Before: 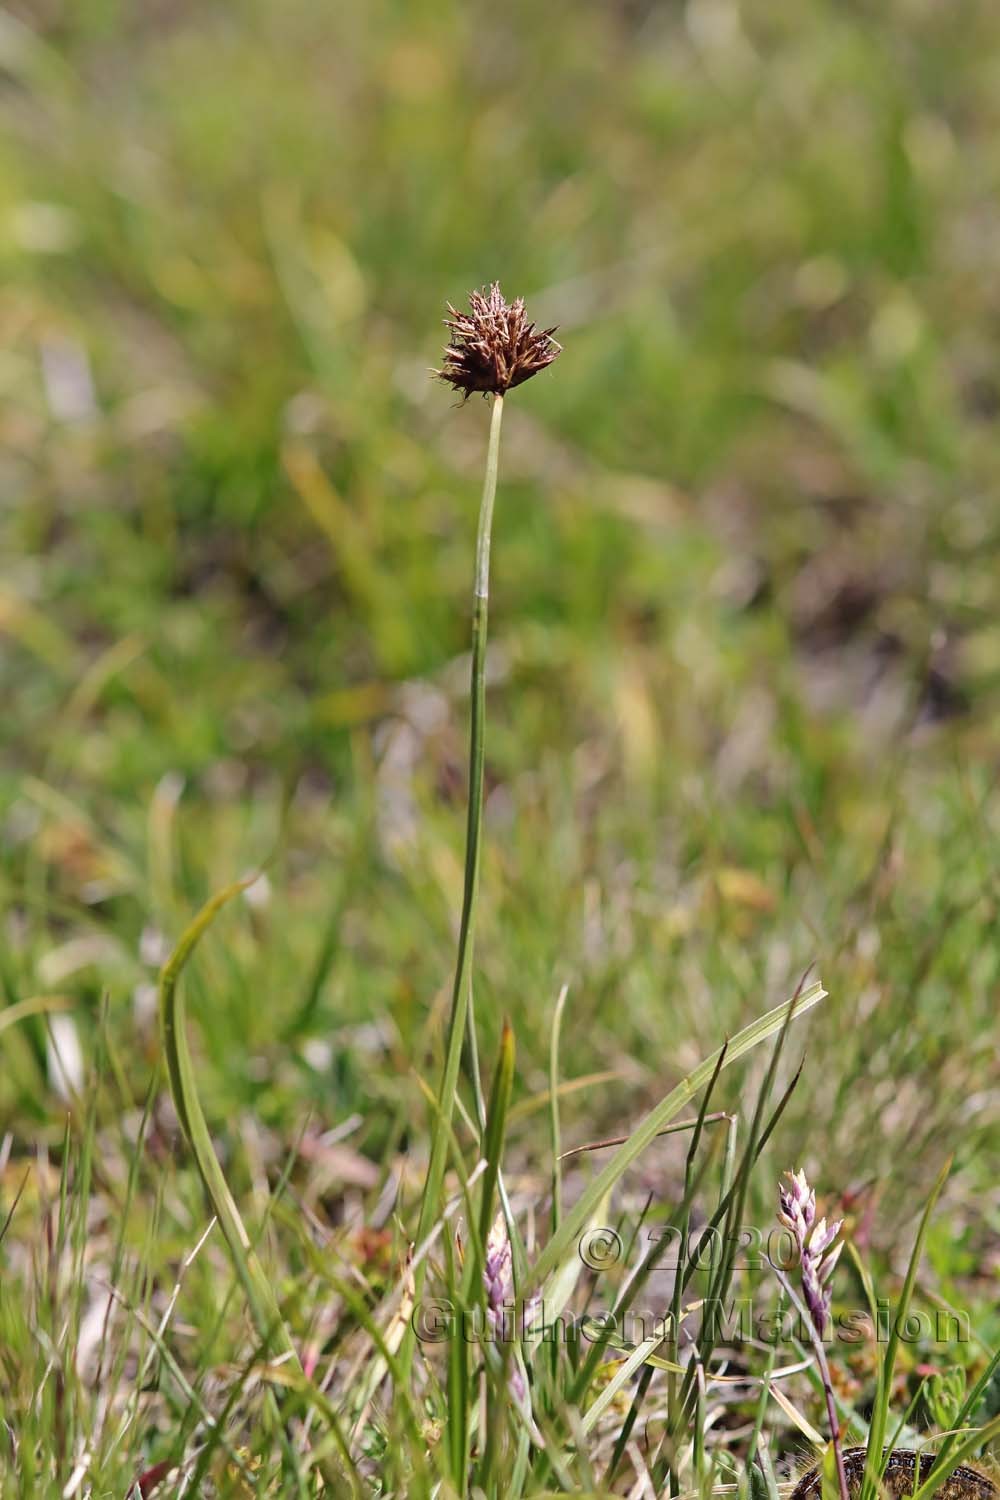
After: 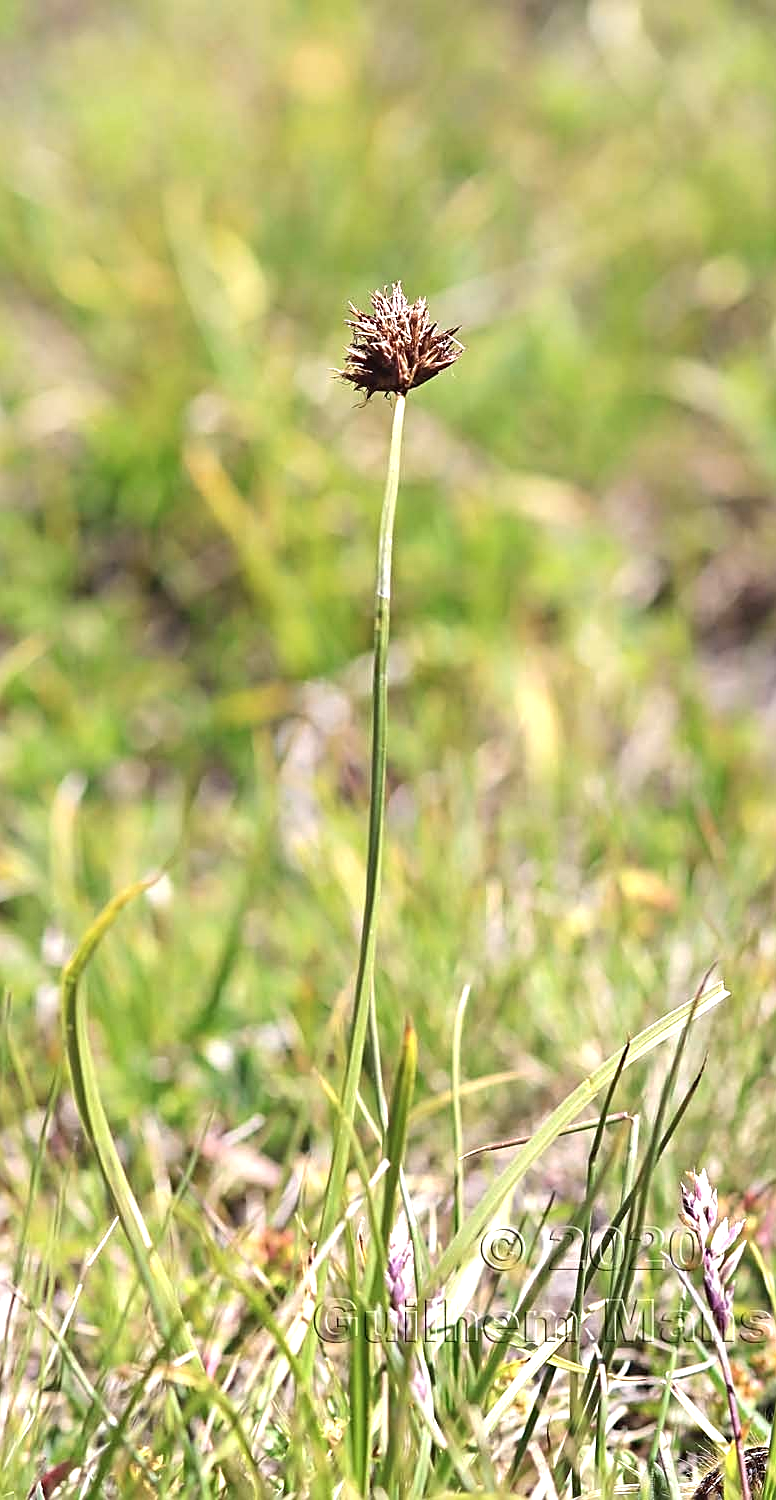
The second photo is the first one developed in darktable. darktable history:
exposure: black level correction 0, exposure 0.893 EV, compensate highlight preservation false
sharpen: on, module defaults
color zones: curves: ch0 [(0, 0.558) (0.143, 0.559) (0.286, 0.529) (0.429, 0.505) (0.571, 0.5) (0.714, 0.5) (0.857, 0.5) (1, 0.558)]; ch1 [(0, 0.469) (0.01, 0.469) (0.12, 0.446) (0.248, 0.469) (0.5, 0.5) (0.748, 0.5) (0.99, 0.469) (1, 0.469)]
crop: left 9.858%, right 12.466%
